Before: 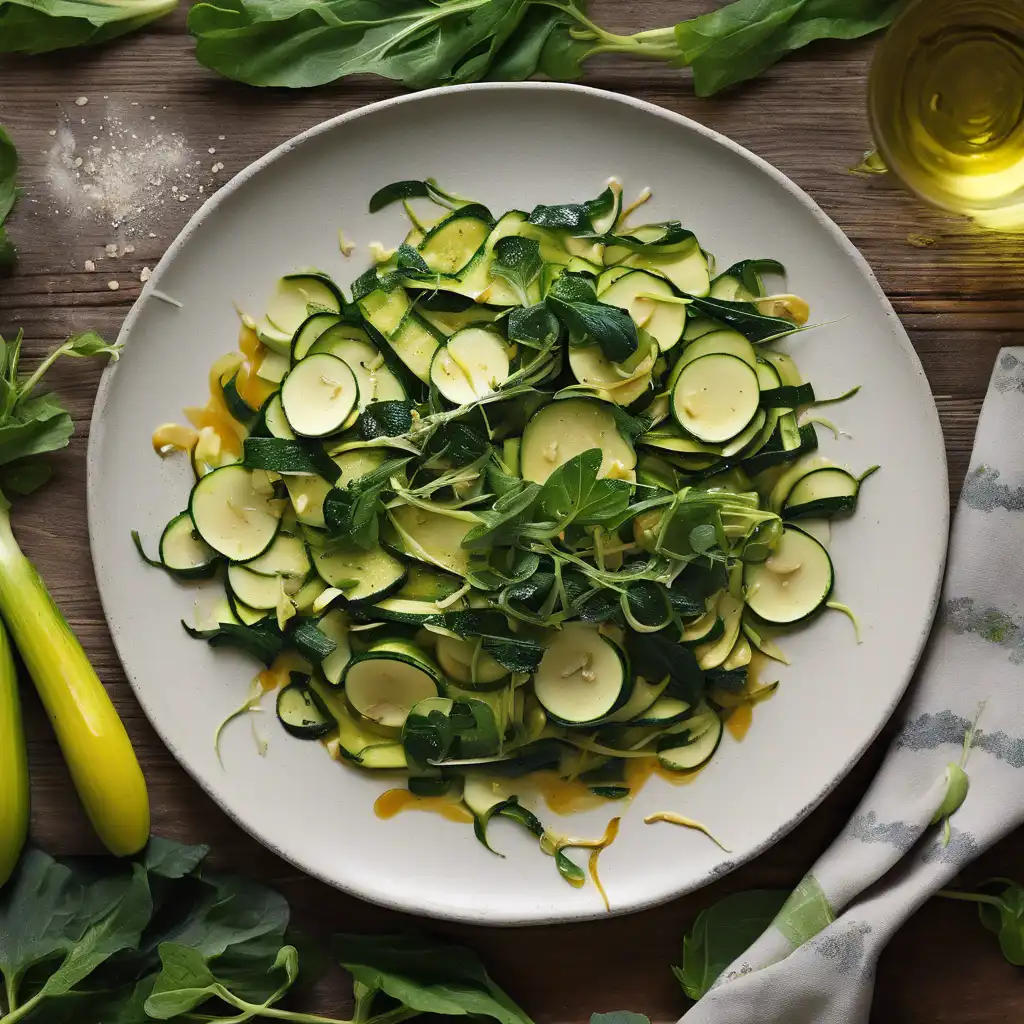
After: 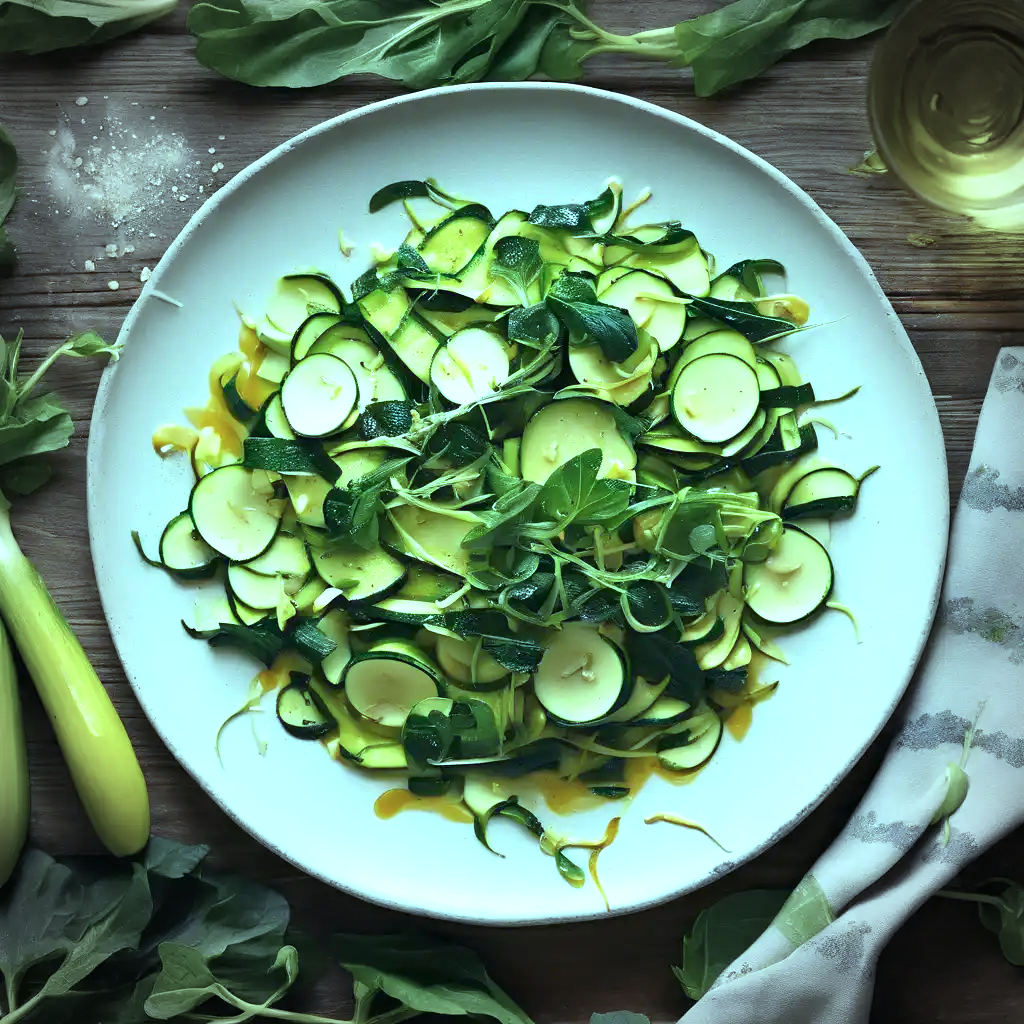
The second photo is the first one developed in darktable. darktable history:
exposure: exposure 0.6 EV, compensate highlight preservation false
color calibration: illuminant Planckian (black body), x 0.375, y 0.373, temperature 4117 K
vignetting: fall-off start 71.74%
color balance: mode lift, gamma, gain (sRGB), lift [0.997, 0.979, 1.021, 1.011], gamma [1, 1.084, 0.916, 0.998], gain [1, 0.87, 1.13, 1.101], contrast 4.55%, contrast fulcrum 38.24%, output saturation 104.09%
